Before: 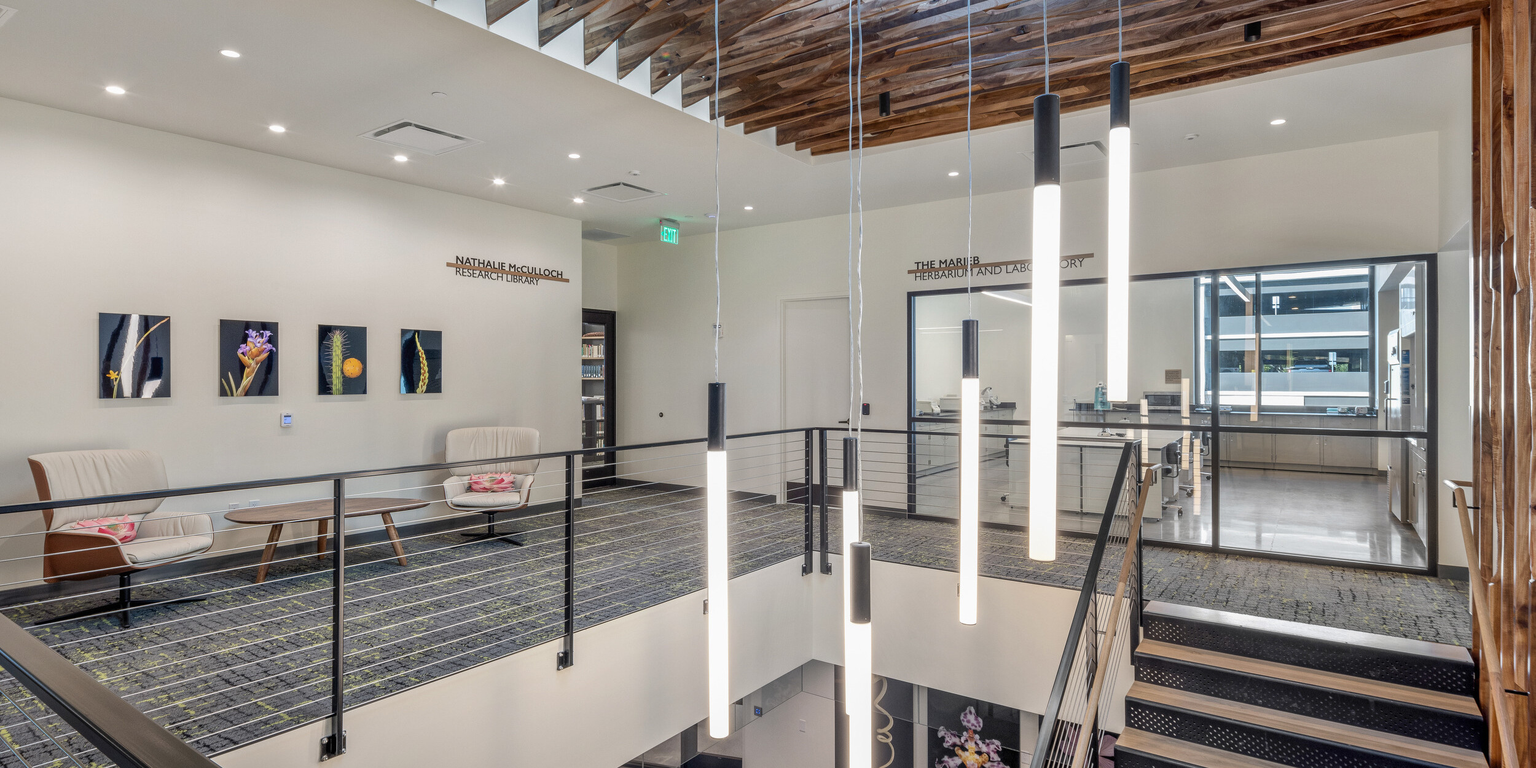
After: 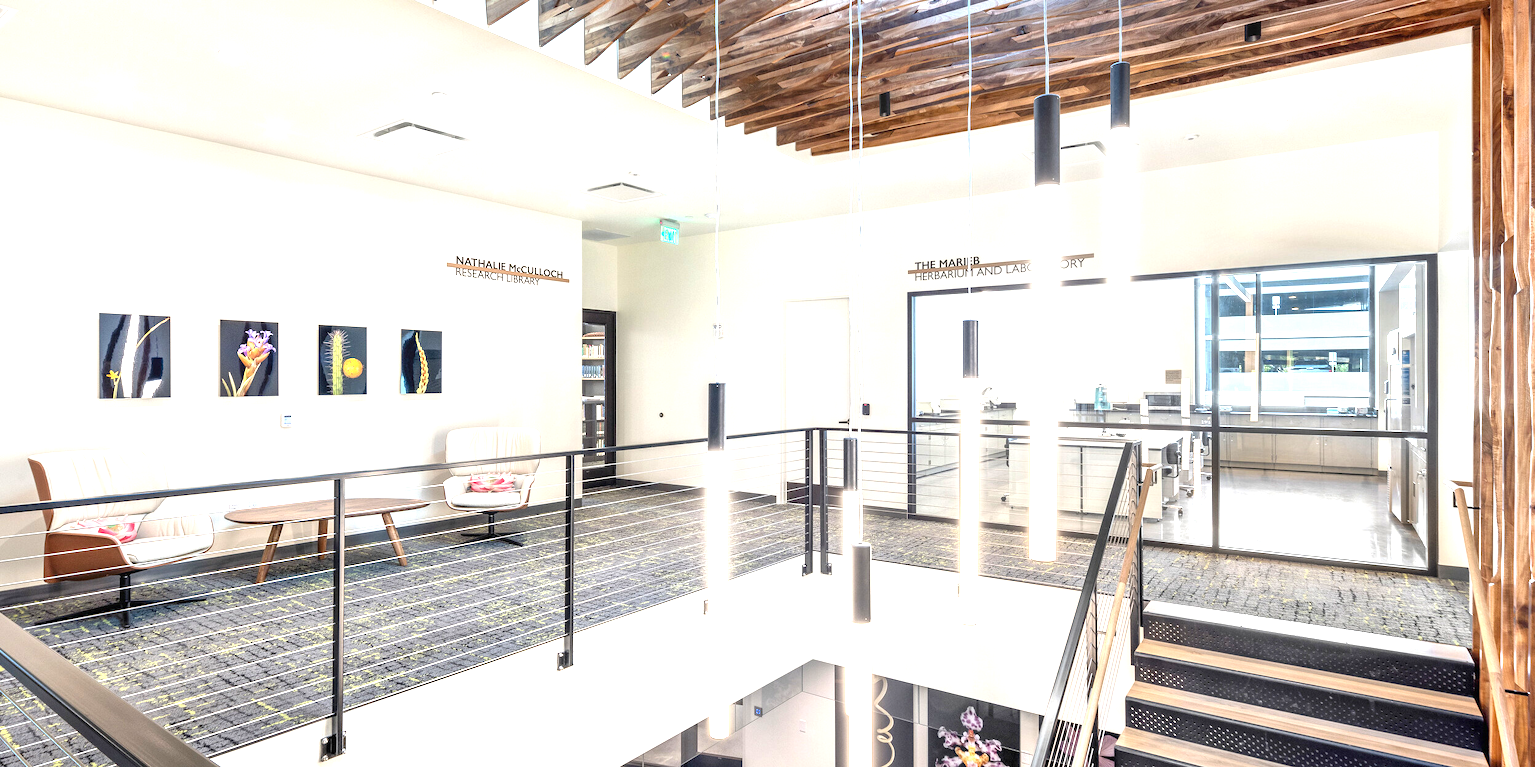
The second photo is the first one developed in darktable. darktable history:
exposure: black level correction 0, exposure 1.493 EV, compensate exposure bias true, compensate highlight preservation false
